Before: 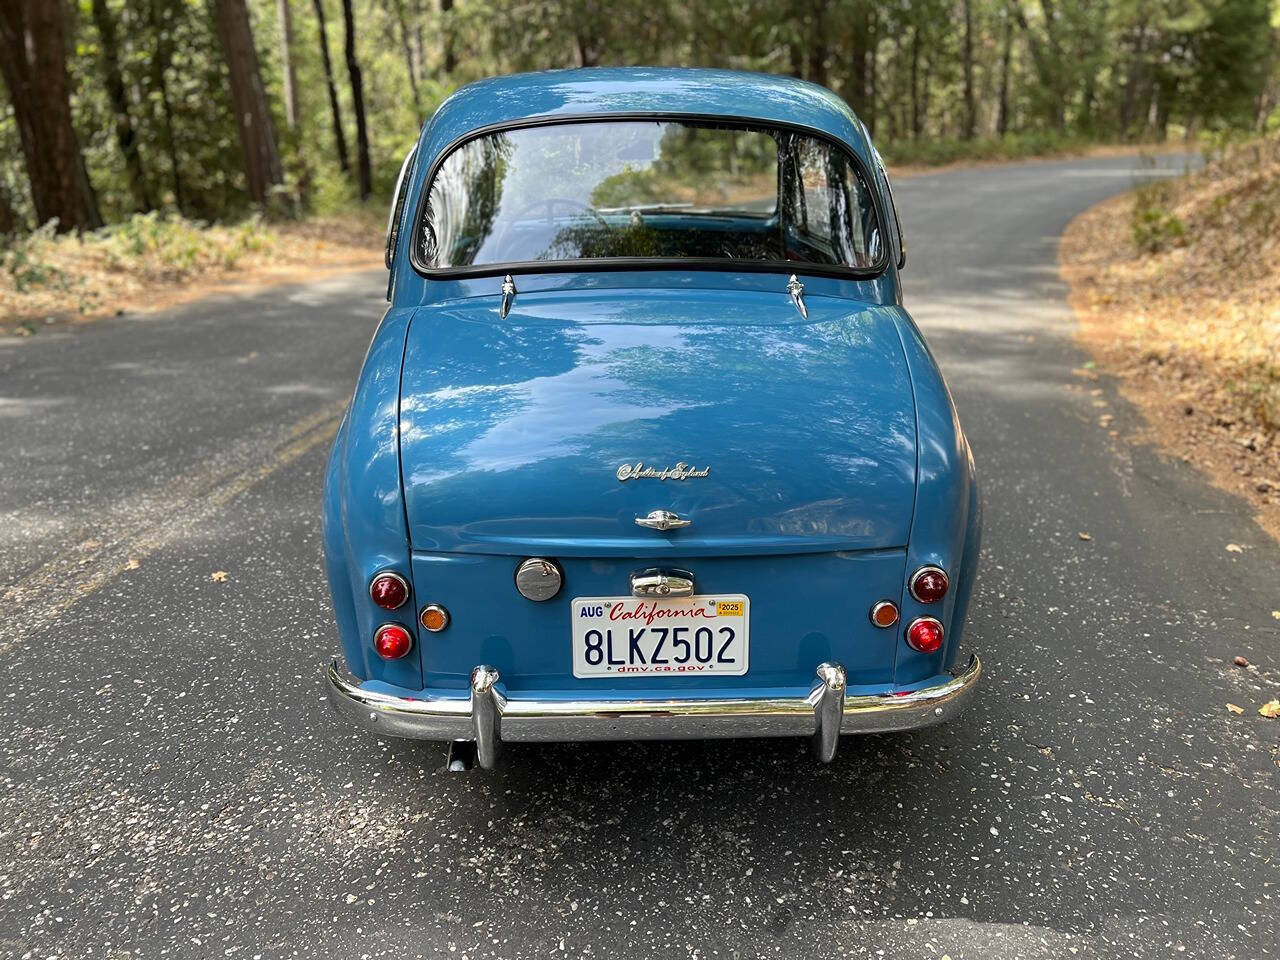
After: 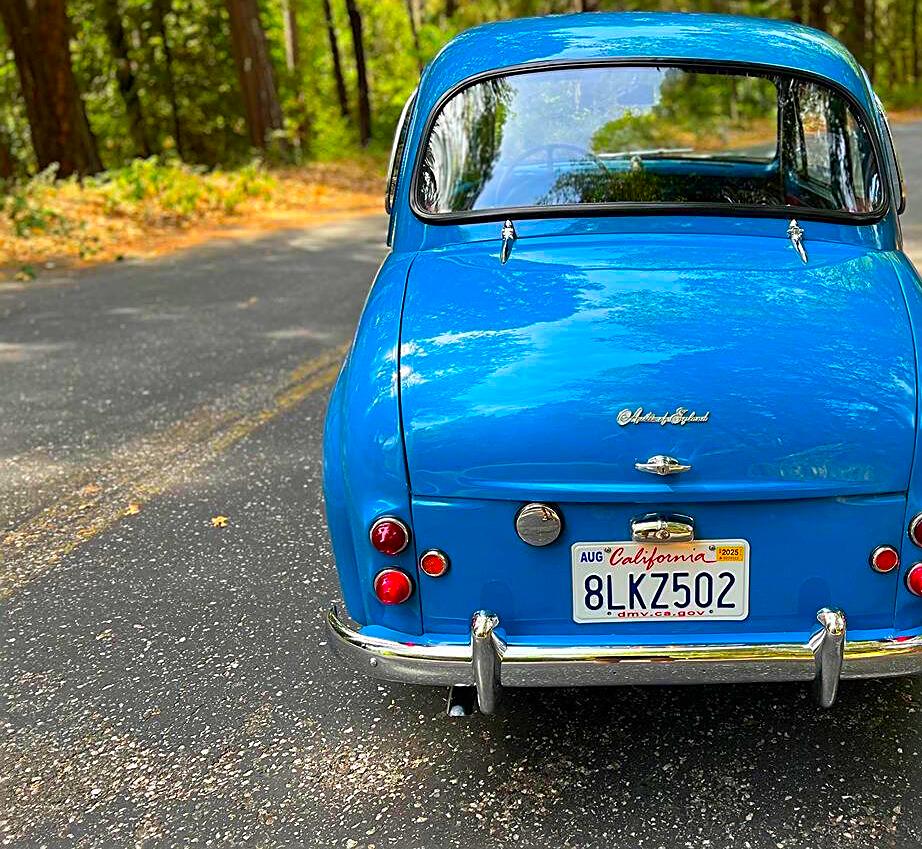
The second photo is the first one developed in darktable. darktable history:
sharpen: on, module defaults
crop: top 5.806%, right 27.903%, bottom 5.66%
color correction: highlights b* 0.062, saturation 2.18
